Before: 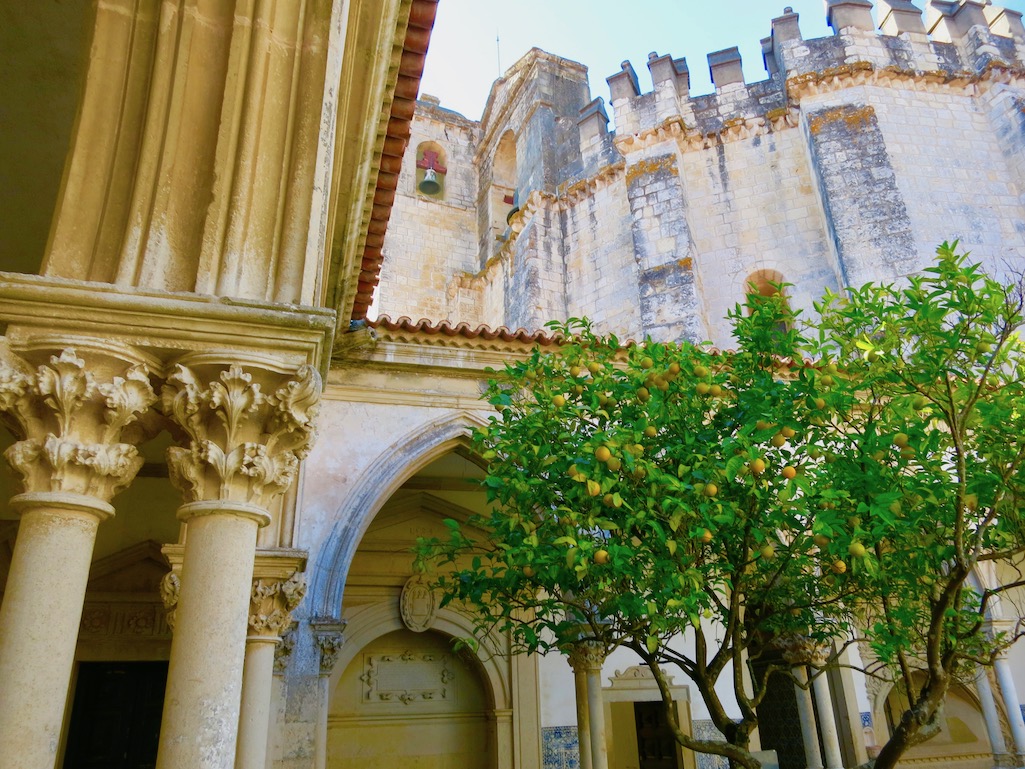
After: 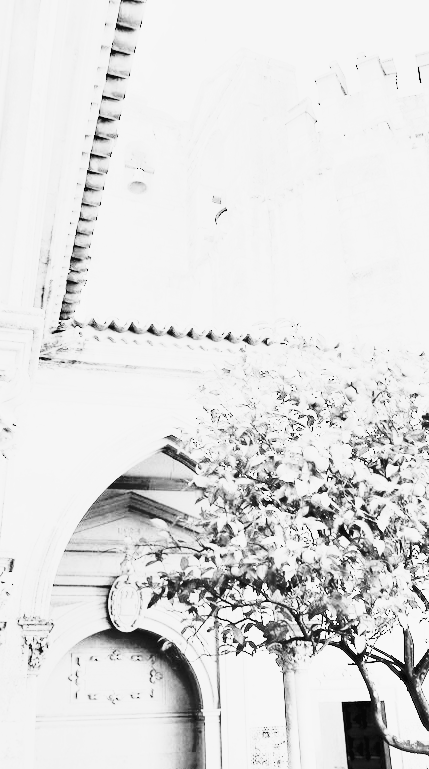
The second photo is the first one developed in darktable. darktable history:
tone curve: curves: ch0 [(0, 0.029) (0.071, 0.087) (0.223, 0.265) (0.447, 0.605) (0.654, 0.823) (0.861, 0.943) (1, 0.981)]; ch1 [(0, 0) (0.353, 0.344) (0.447, 0.449) (0.502, 0.501) (0.547, 0.54) (0.57, 0.582) (0.608, 0.608) (0.618, 0.631) (0.657, 0.699) (1, 1)]; ch2 [(0, 0) (0.34, 0.314) (0.456, 0.456) (0.5, 0.503) (0.528, 0.54) (0.557, 0.577) (0.589, 0.626) (1, 1)], preserve colors none
crop: left 28.509%, right 29.54%
exposure: black level correction 0, exposure 1.511 EV, compensate highlight preservation false
color balance rgb: highlights gain › chroma 2.033%, highlights gain › hue 291.46°, perceptual saturation grading › global saturation 19.625%
contrast brightness saturation: contrast 0.528, brightness 0.486, saturation -0.999
color zones: curves: ch1 [(0, -0.014) (0.143, -0.013) (0.286, -0.013) (0.429, -0.016) (0.571, -0.019) (0.714, -0.015) (0.857, 0.002) (1, -0.014)]
base curve: curves: ch0 [(0, 0) (0.579, 0.807) (1, 1)], preserve colors none
shadows and highlights: low approximation 0.01, soften with gaussian
